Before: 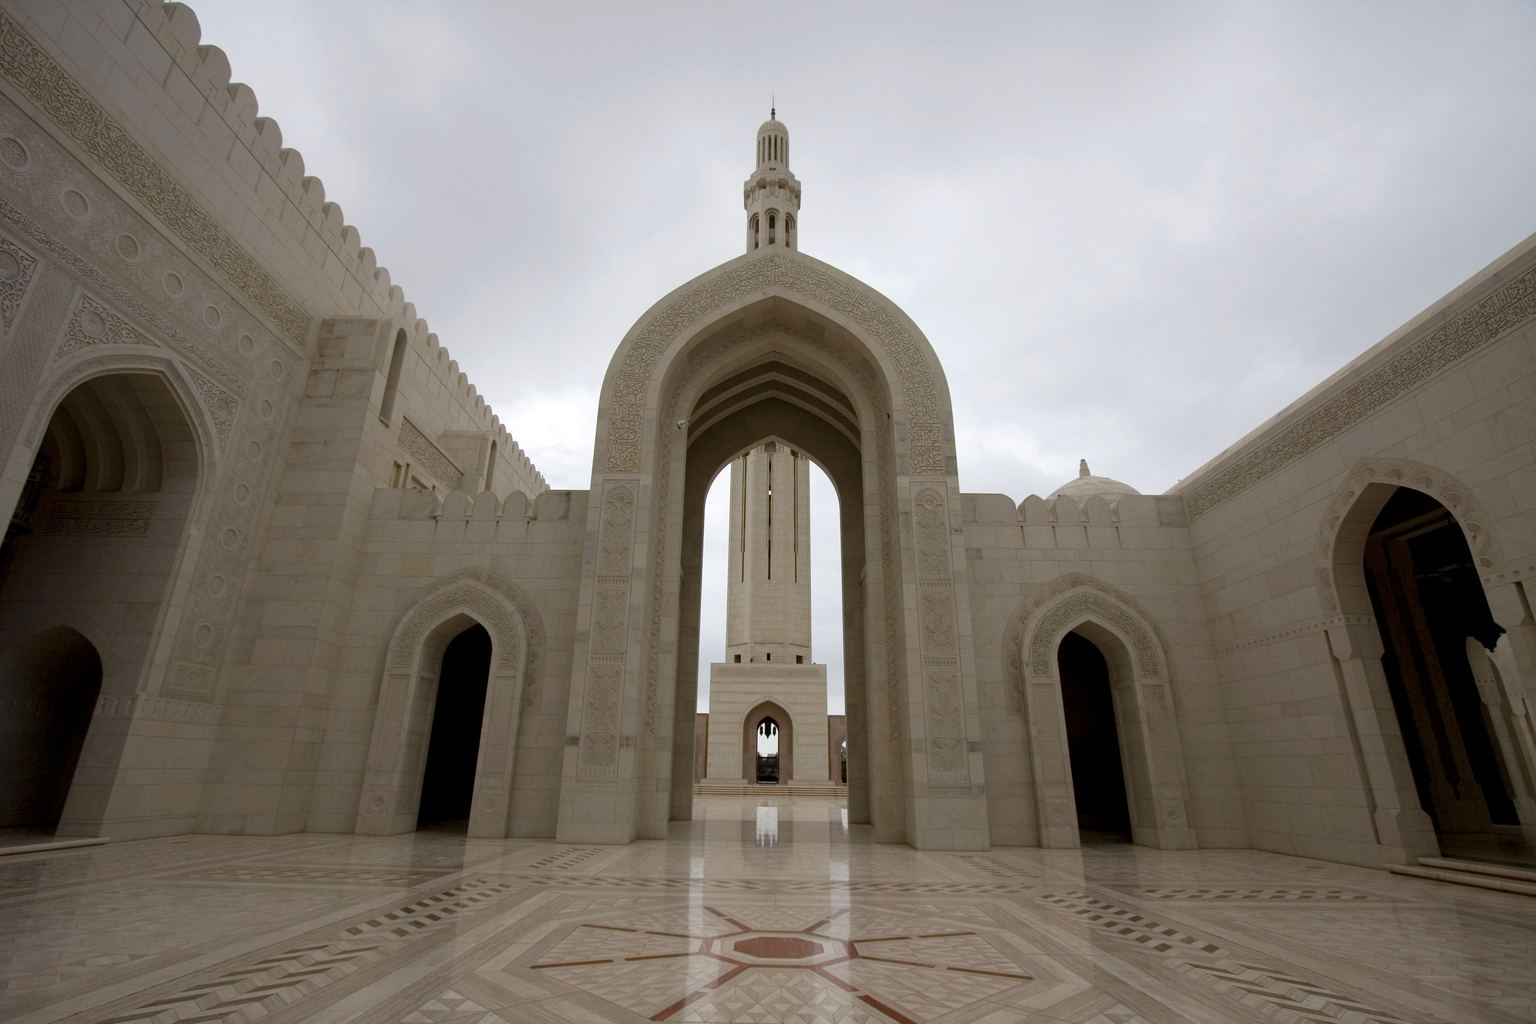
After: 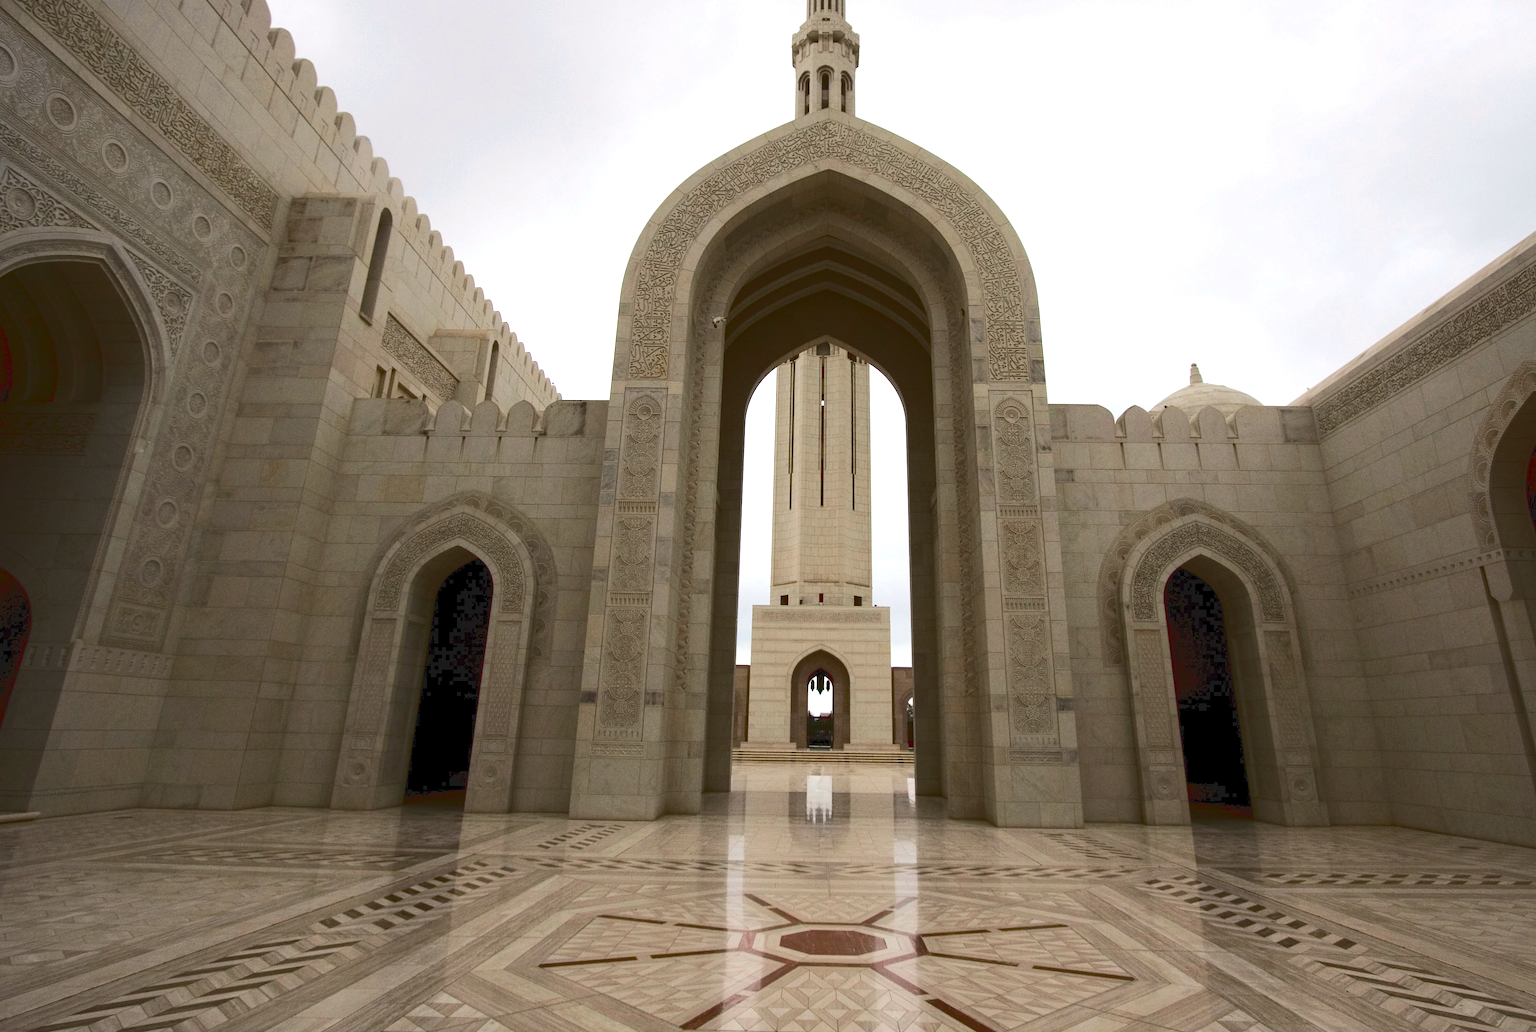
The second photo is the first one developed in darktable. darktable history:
crop and rotate: left 4.971%, top 14.955%, right 10.692%
color balance rgb: highlights gain › chroma 0.549%, highlights gain › hue 57.02°, perceptual saturation grading › global saturation 24.899%, perceptual brilliance grading › highlights 14.207%, perceptual brilliance grading › shadows -19.284%, global vibrance 14.62%
tone curve: curves: ch0 [(0, 0) (0.003, 0.108) (0.011, 0.112) (0.025, 0.117) (0.044, 0.126) (0.069, 0.133) (0.1, 0.146) (0.136, 0.158) (0.177, 0.178) (0.224, 0.212) (0.277, 0.256) (0.335, 0.331) (0.399, 0.423) (0.468, 0.538) (0.543, 0.641) (0.623, 0.721) (0.709, 0.792) (0.801, 0.845) (0.898, 0.917) (1, 1)], color space Lab, linked channels, preserve colors none
